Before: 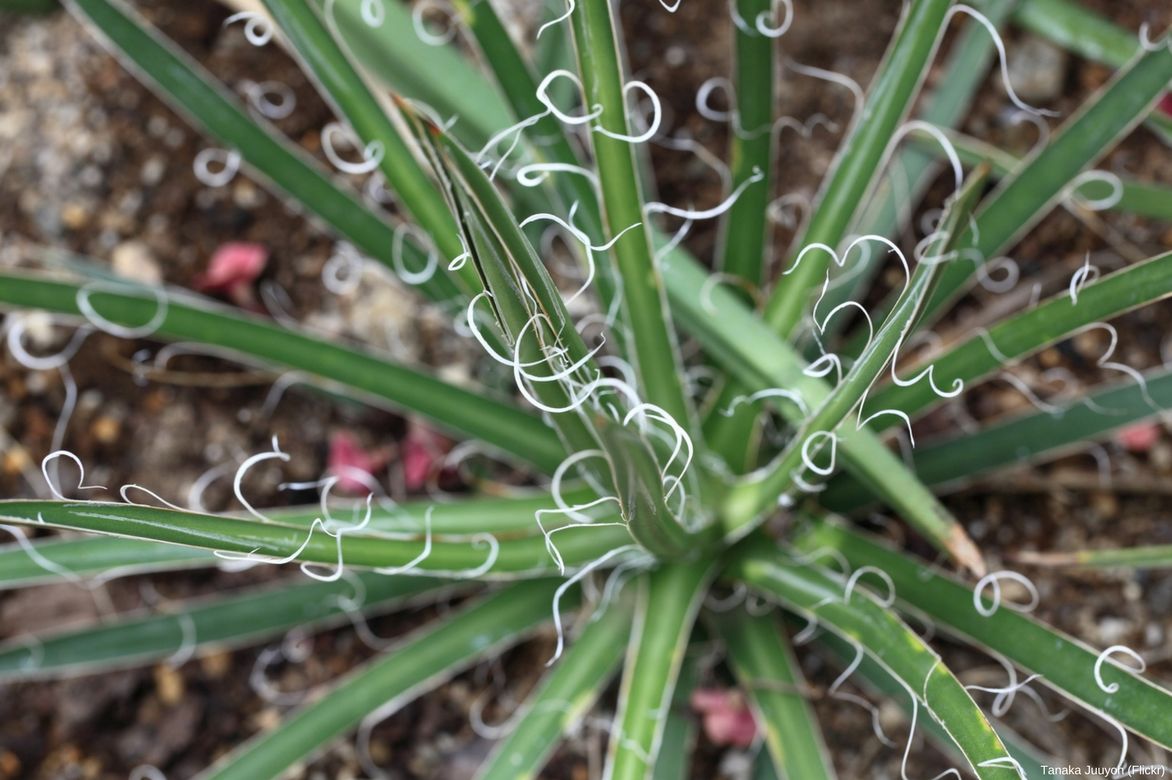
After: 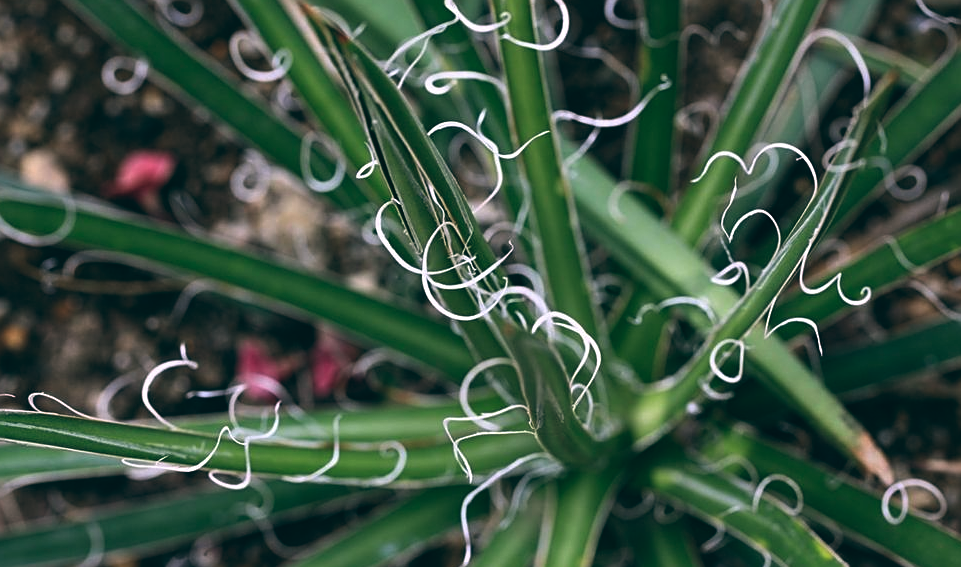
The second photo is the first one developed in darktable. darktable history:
color balance: lift [1.016, 0.983, 1, 1.017], gamma [0.78, 1.018, 1.043, 0.957], gain [0.786, 1.063, 0.937, 1.017], input saturation 118.26%, contrast 13.43%, contrast fulcrum 21.62%, output saturation 82.76%
sharpen: on, module defaults
crop: left 7.856%, top 11.836%, right 10.12%, bottom 15.387%
